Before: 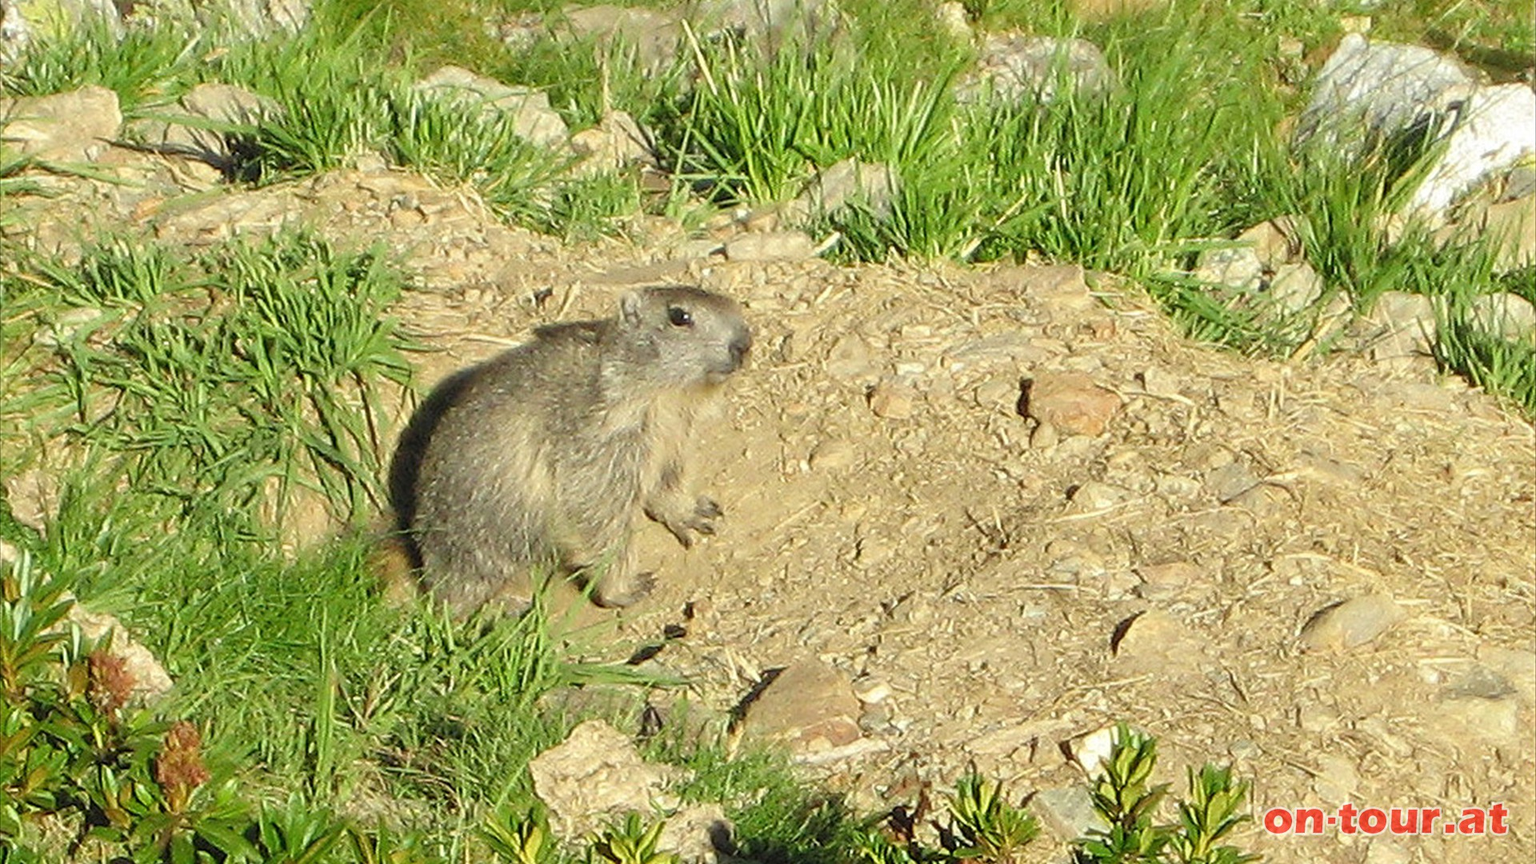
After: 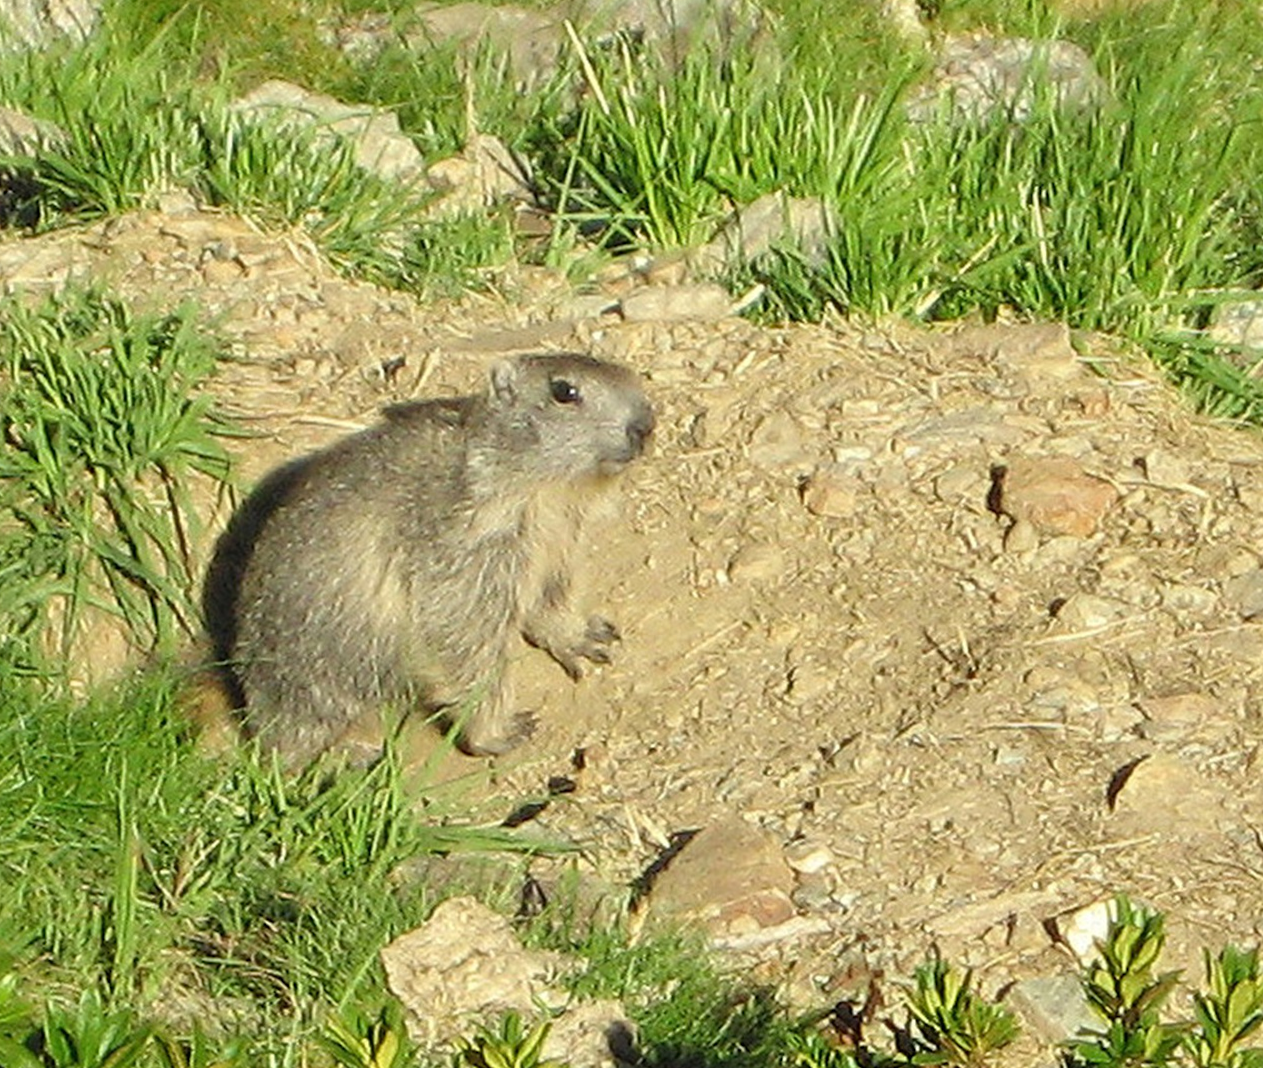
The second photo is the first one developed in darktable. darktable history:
crop and rotate: left 14.436%, right 18.898%
rotate and perspective: rotation -0.45°, automatic cropping original format, crop left 0.008, crop right 0.992, crop top 0.012, crop bottom 0.988
